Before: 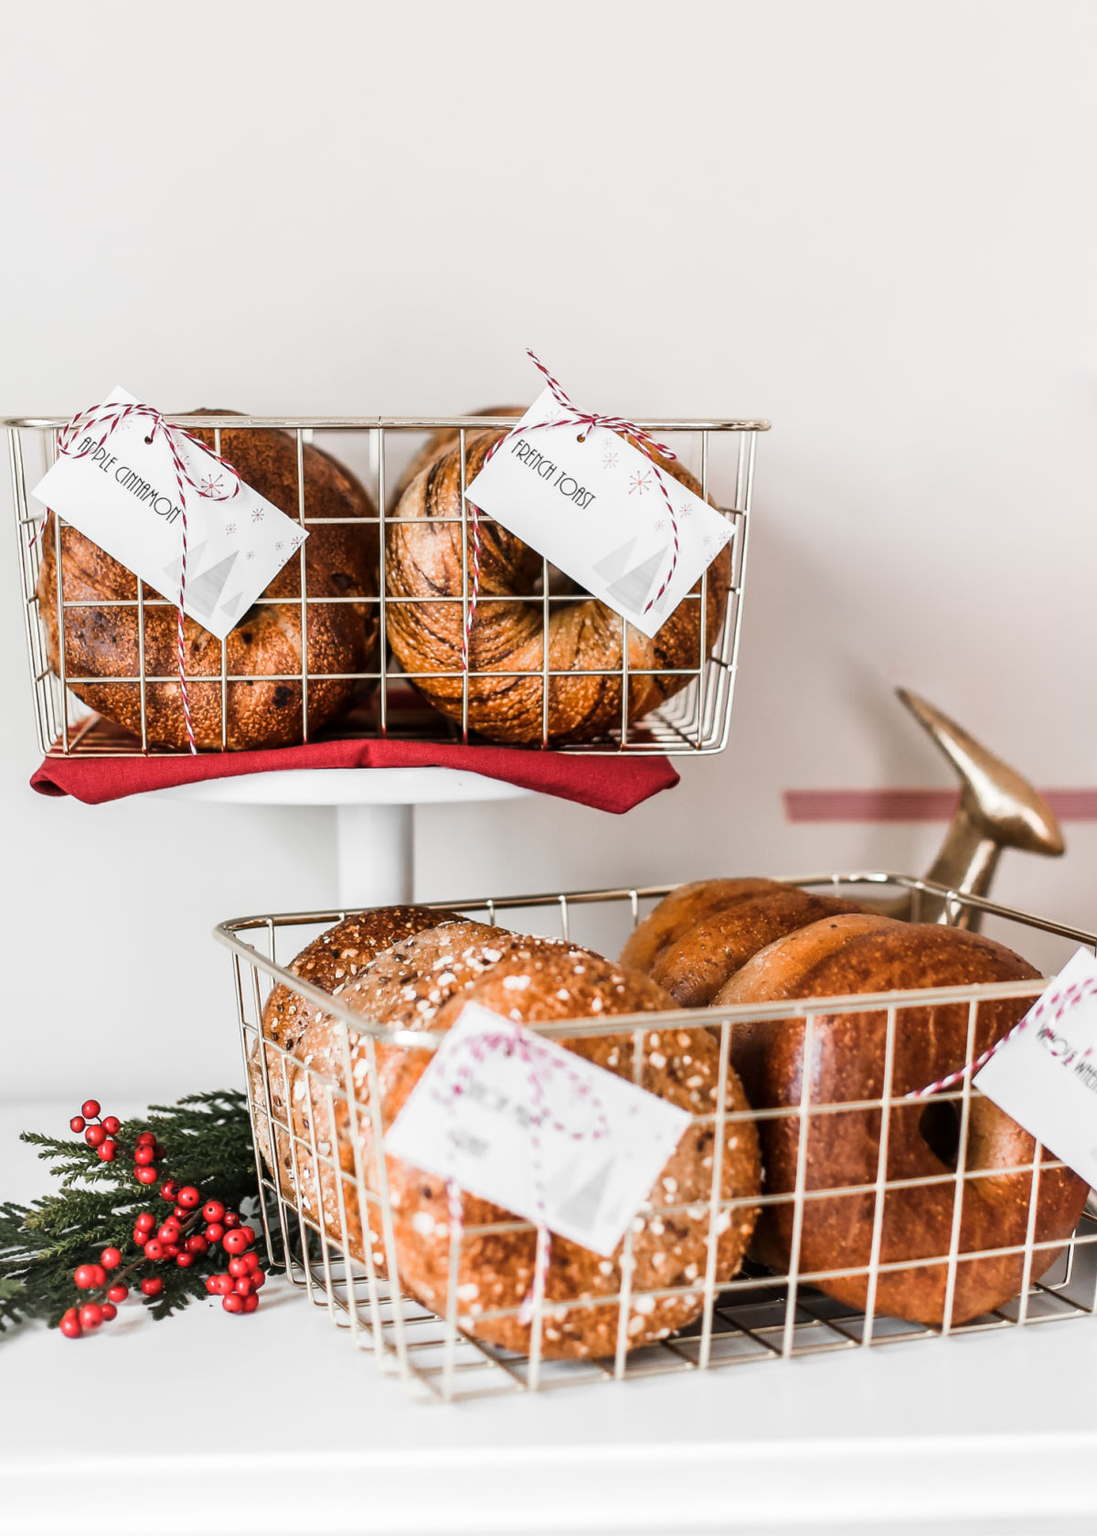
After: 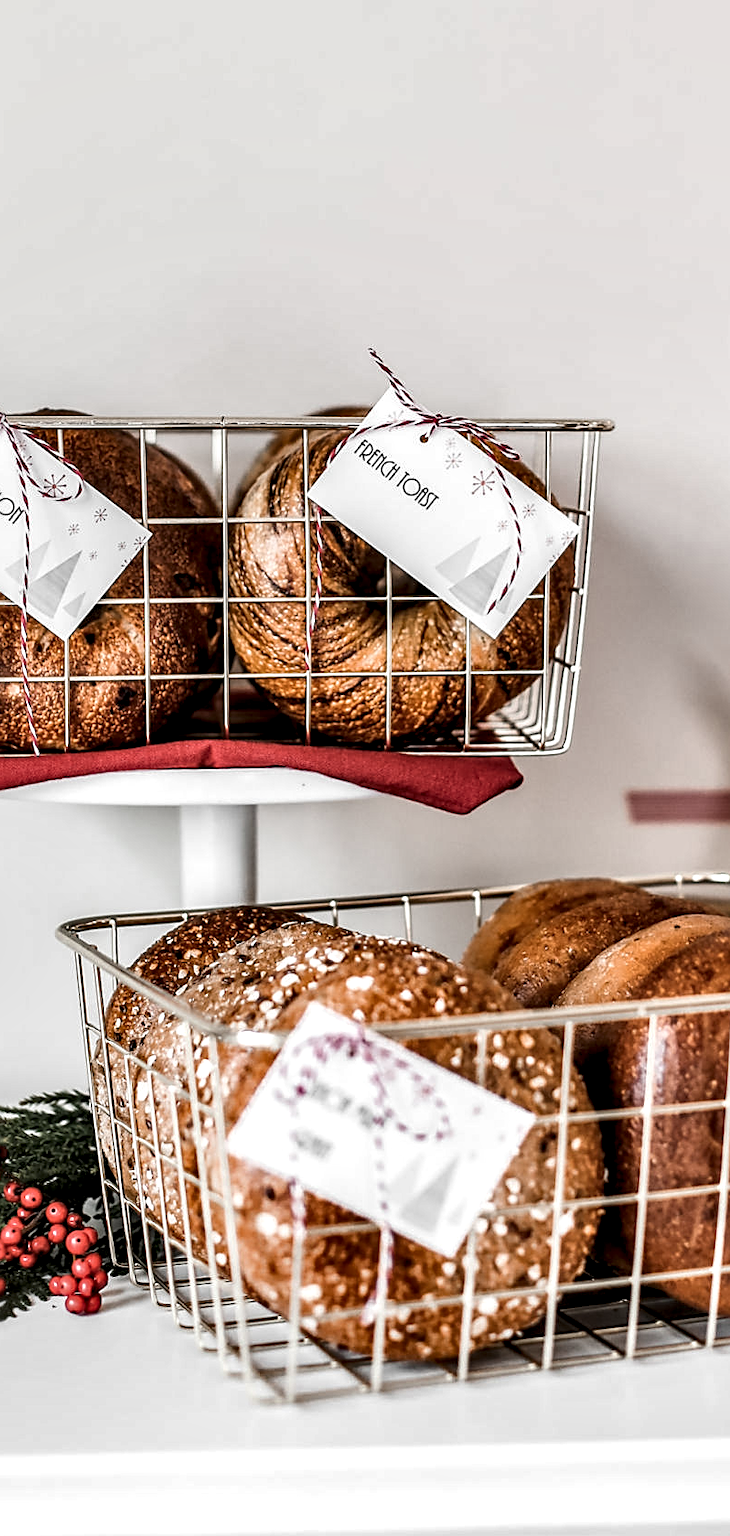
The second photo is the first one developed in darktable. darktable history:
color correction: saturation 0.85
crop and rotate: left 14.385%, right 18.948%
shadows and highlights: white point adjustment 1, soften with gaussian
sharpen: on, module defaults
local contrast: highlights 60%, shadows 60%, detail 160%
